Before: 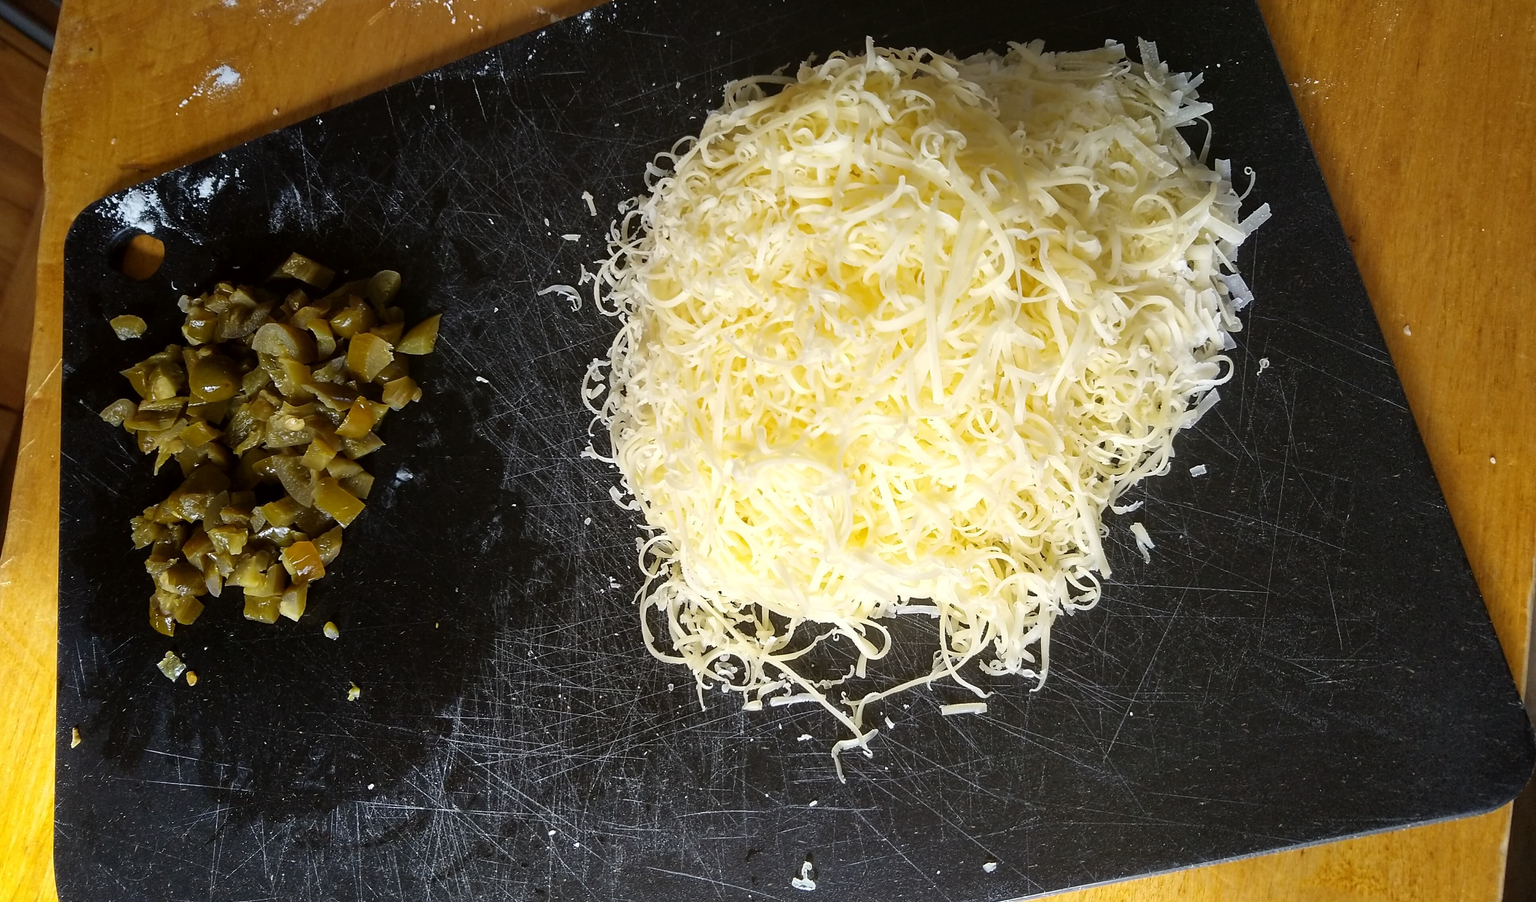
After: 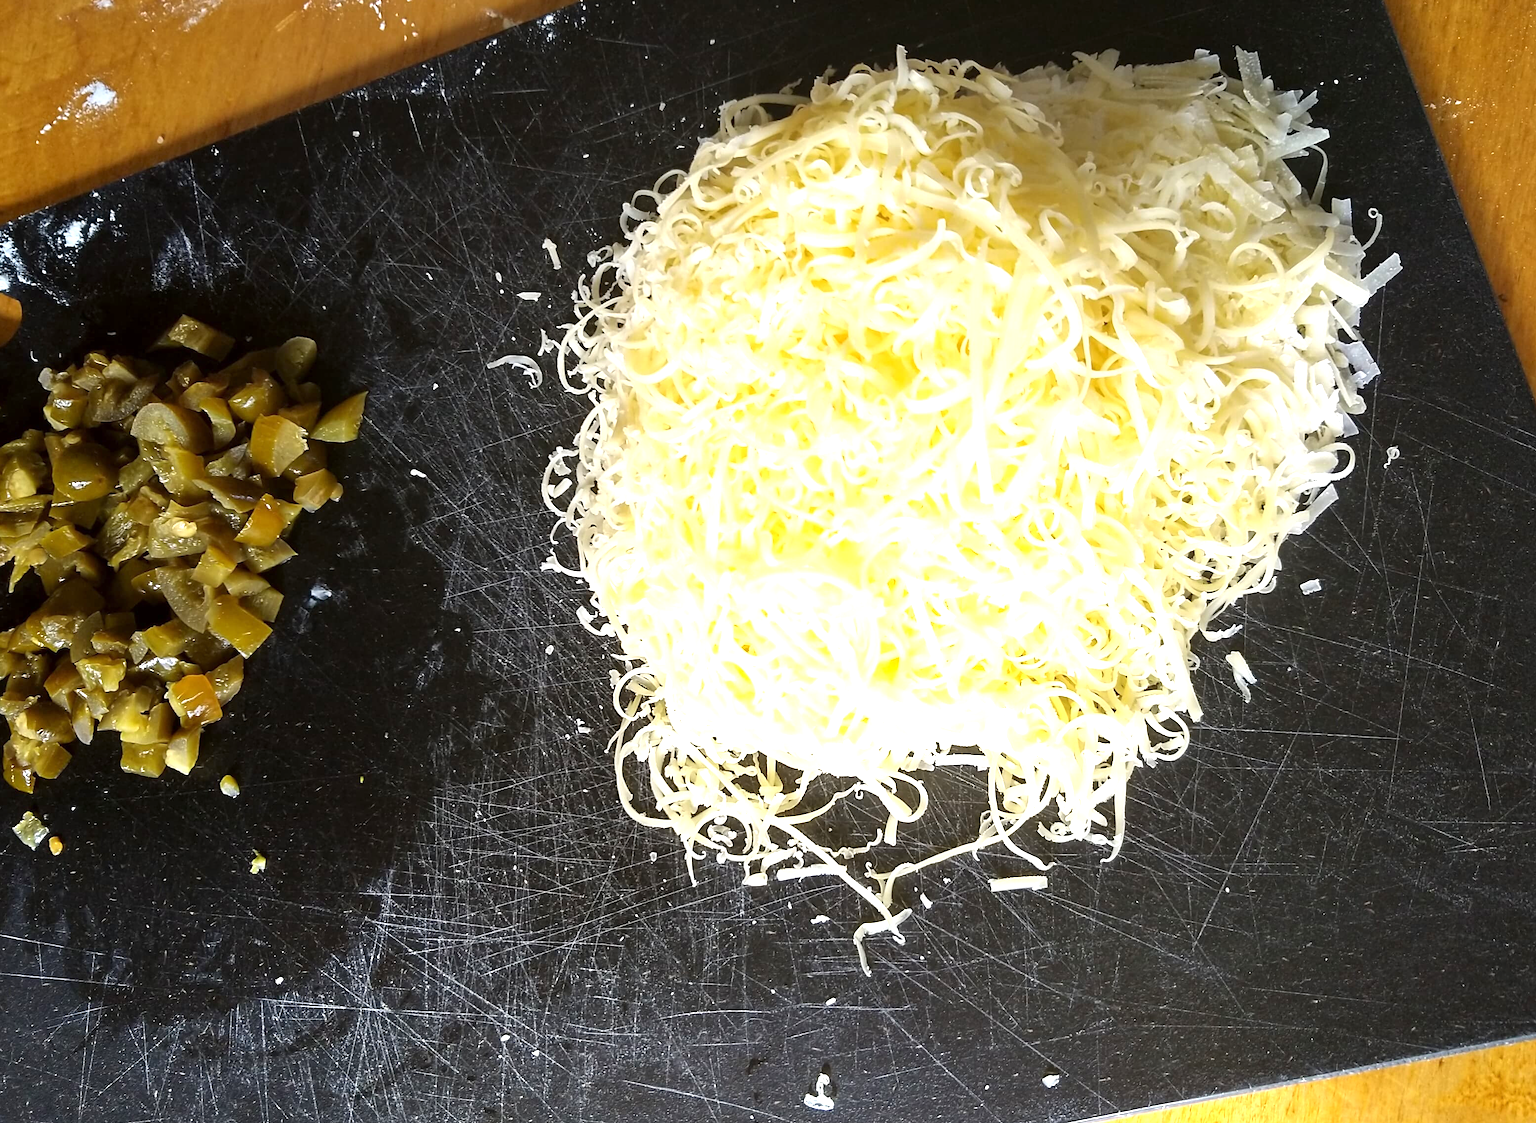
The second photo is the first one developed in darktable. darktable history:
exposure: exposure 0.766 EV, compensate highlight preservation false
crop and rotate: left 9.597%, right 10.195%
